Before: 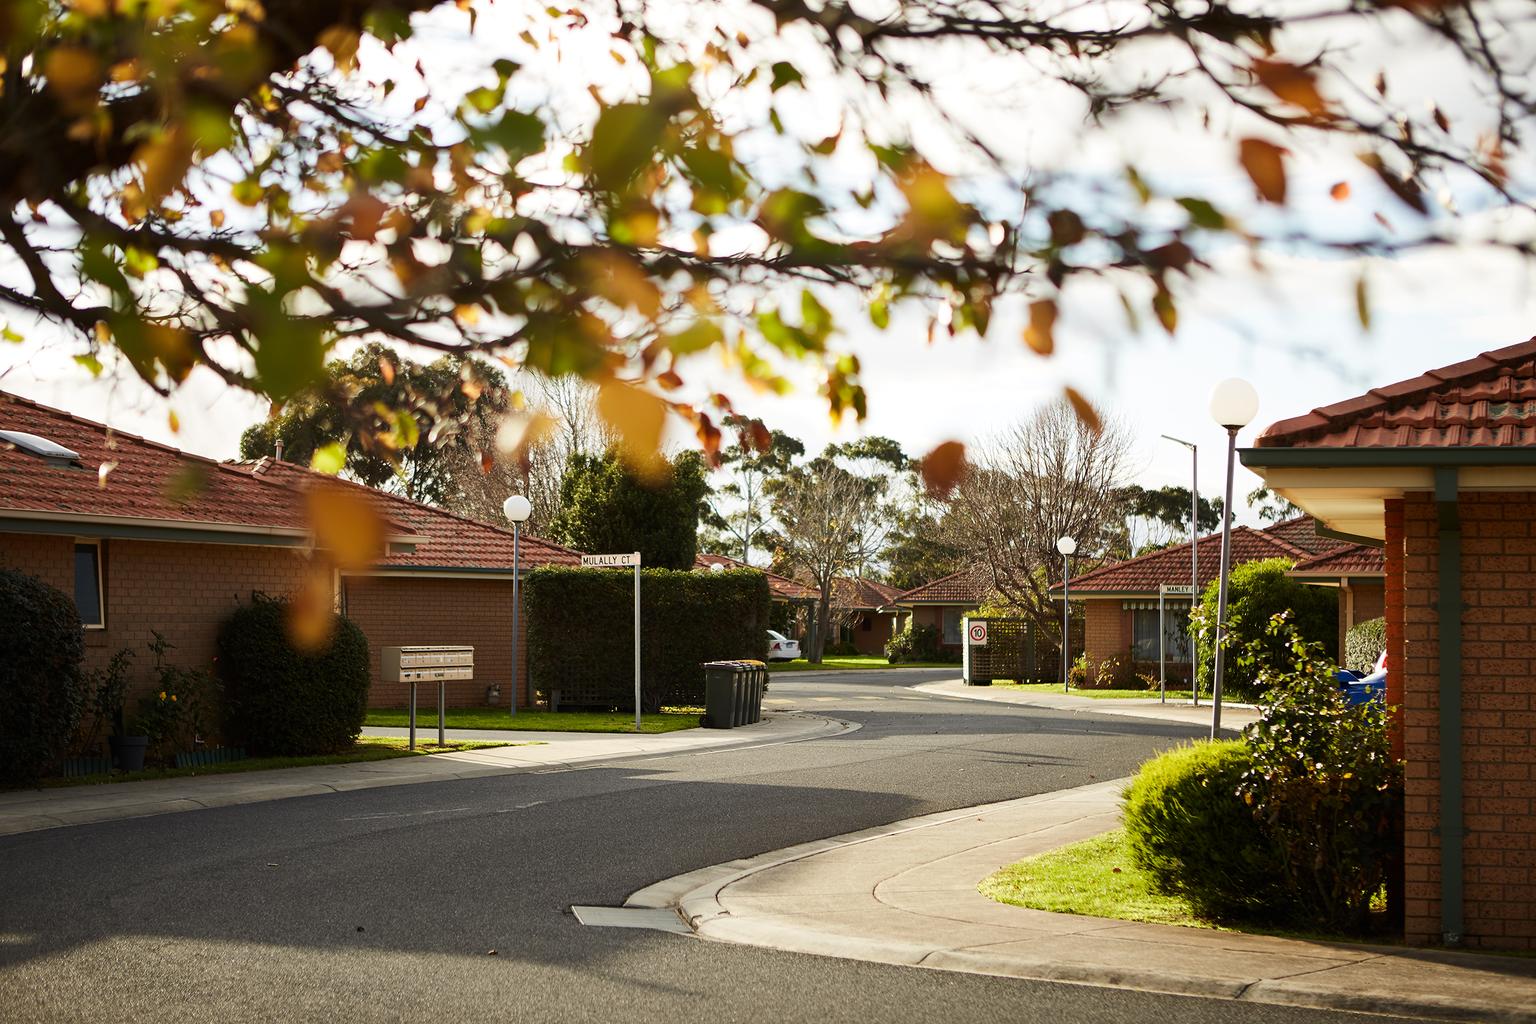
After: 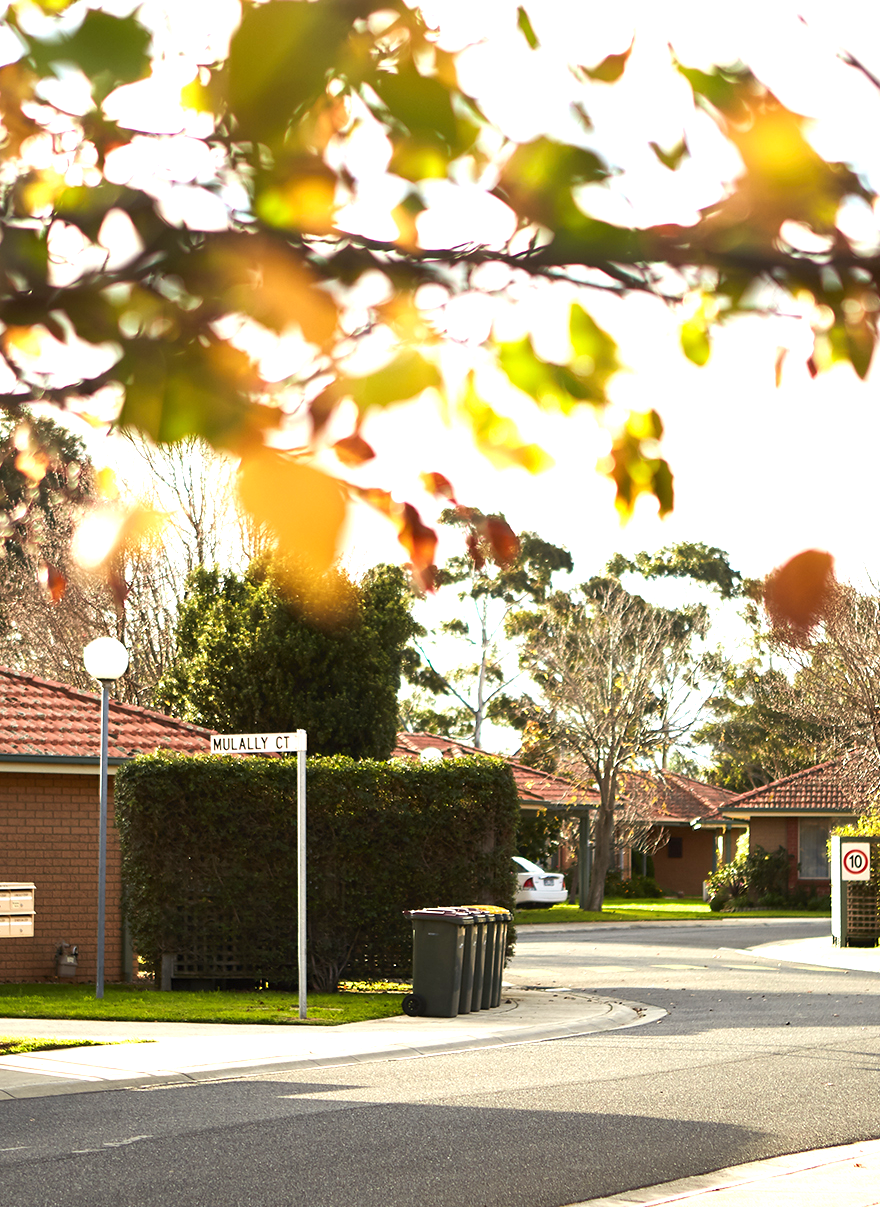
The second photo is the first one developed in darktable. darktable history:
crop and rotate: left 29.476%, top 10.214%, right 35.32%, bottom 17.333%
exposure: exposure 1.061 EV, compensate highlight preservation false
